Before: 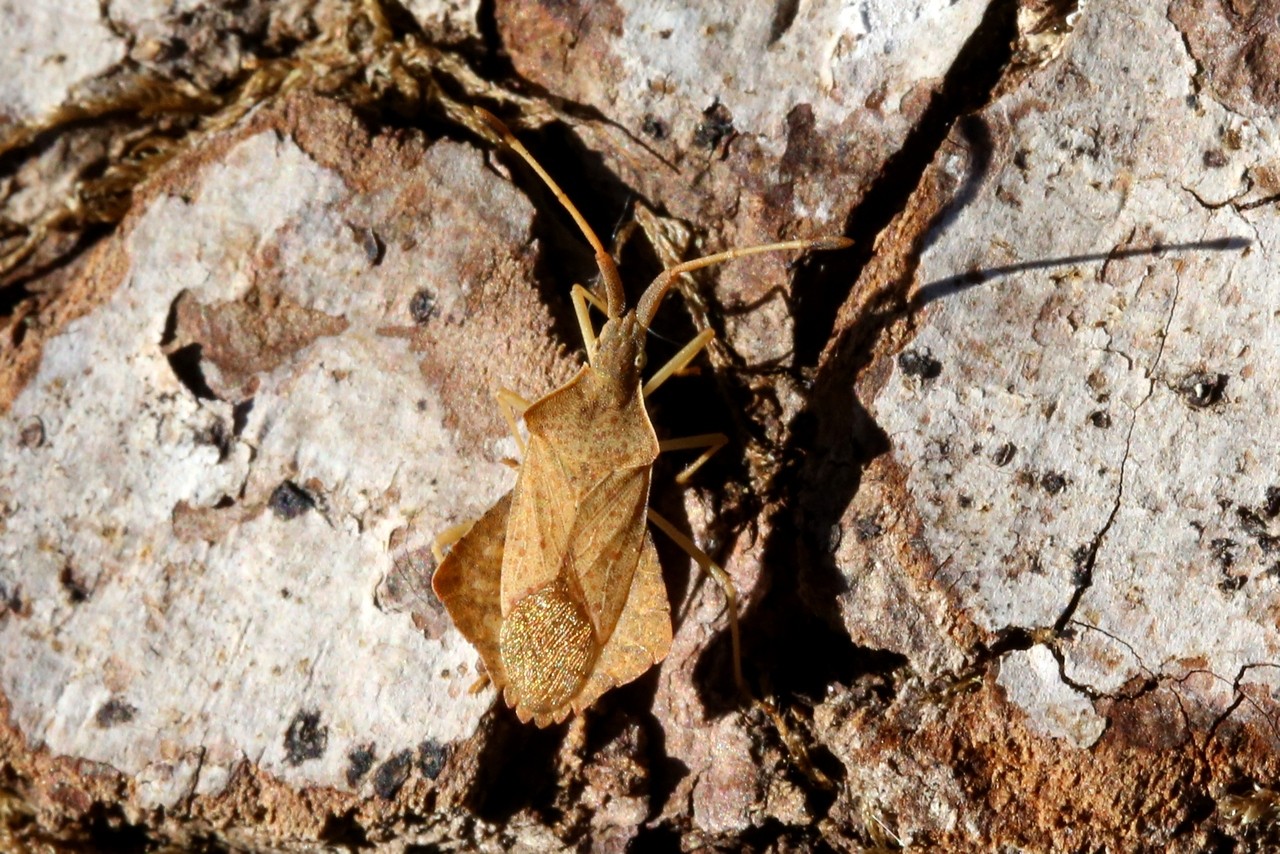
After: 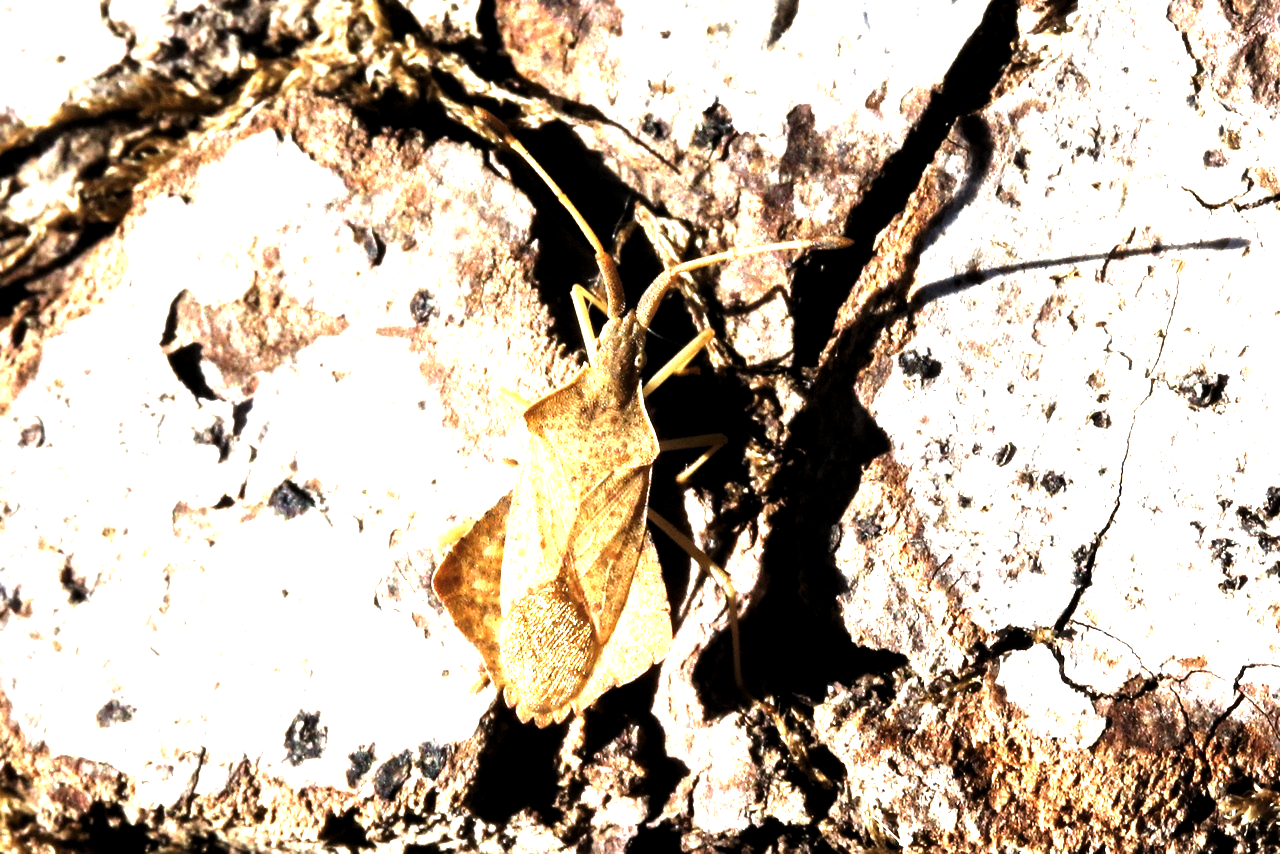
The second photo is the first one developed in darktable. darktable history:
levels: levels [0.044, 0.475, 0.791]
color balance rgb: perceptual saturation grading › global saturation -3.541%
exposure: black level correction 0, exposure 1 EV, compensate highlight preservation false
